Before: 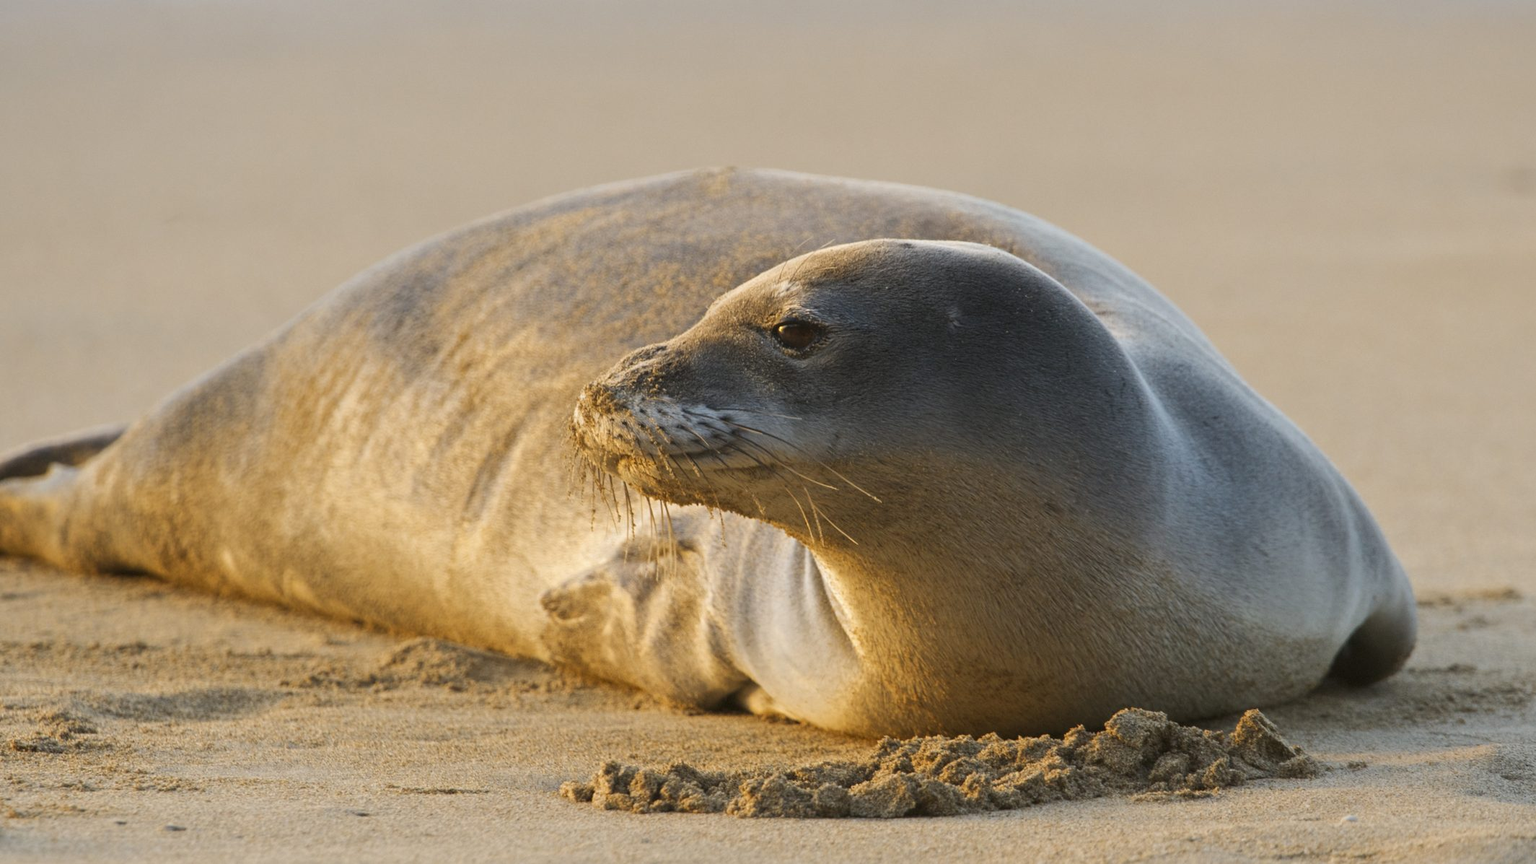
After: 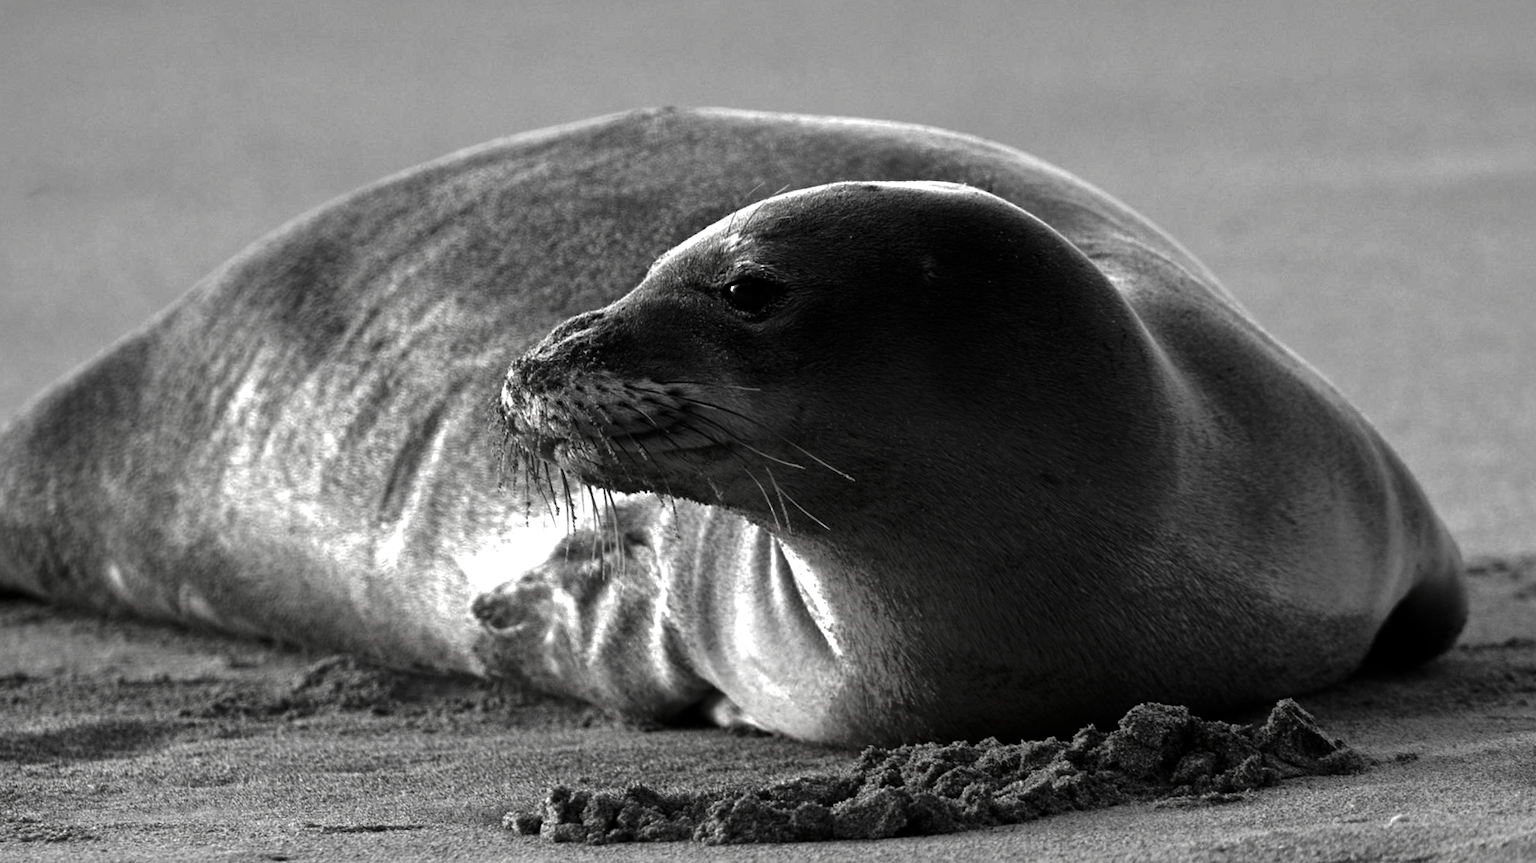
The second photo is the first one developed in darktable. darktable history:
tone equalizer: -8 EV -0.736 EV, -7 EV -0.666 EV, -6 EV -0.638 EV, -5 EV -0.424 EV, -3 EV 0.401 EV, -2 EV 0.6 EV, -1 EV 0.687 EV, +0 EV 0.746 EV
shadows and highlights: on, module defaults
crop and rotate: angle 2.31°, left 5.698%, top 5.707%
contrast brightness saturation: contrast 0.017, brightness -0.994, saturation -0.99
